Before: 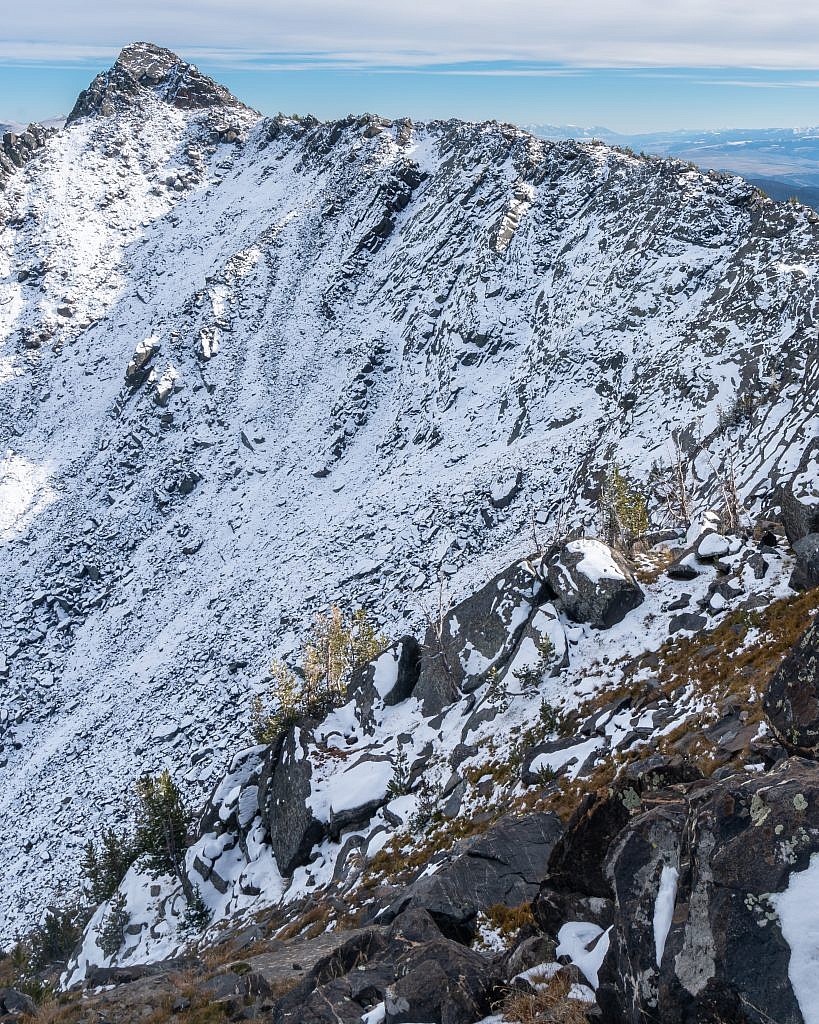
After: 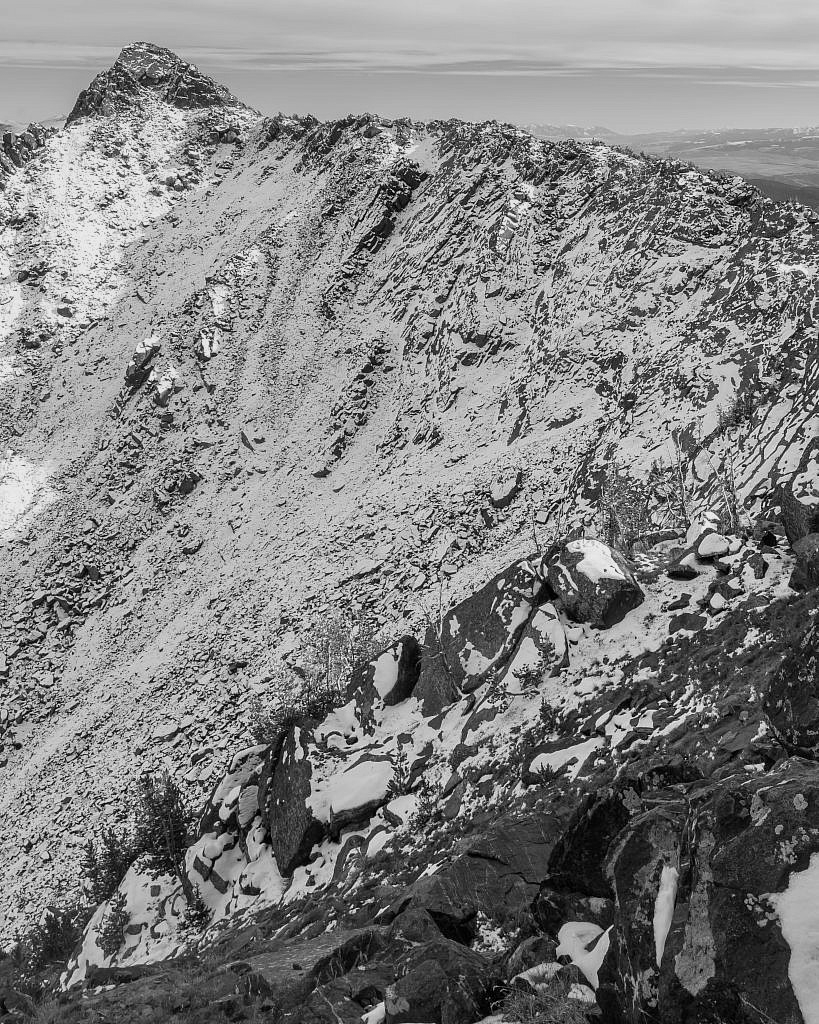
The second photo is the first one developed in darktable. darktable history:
monochrome: a -74.22, b 78.2
color balance rgb: perceptual saturation grading › global saturation 25%, global vibrance 20%
